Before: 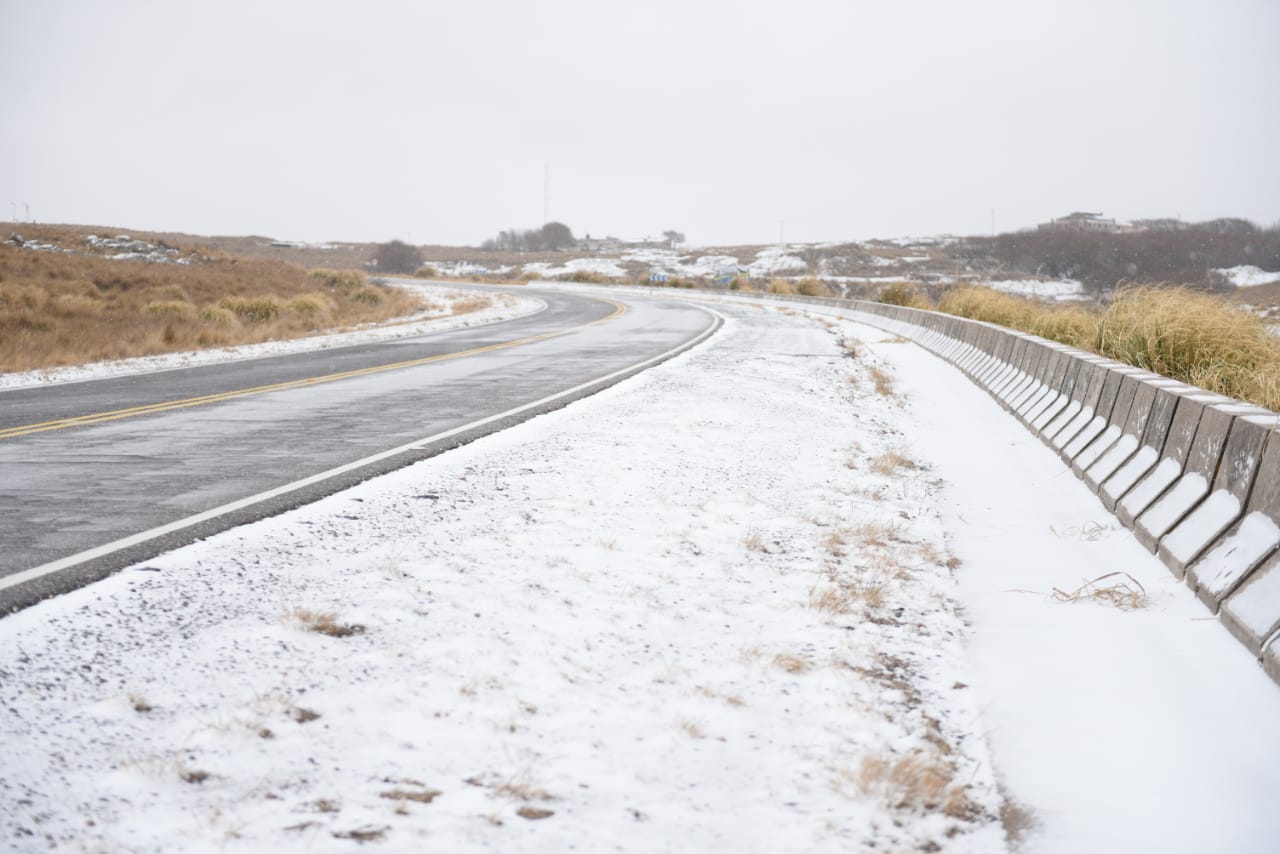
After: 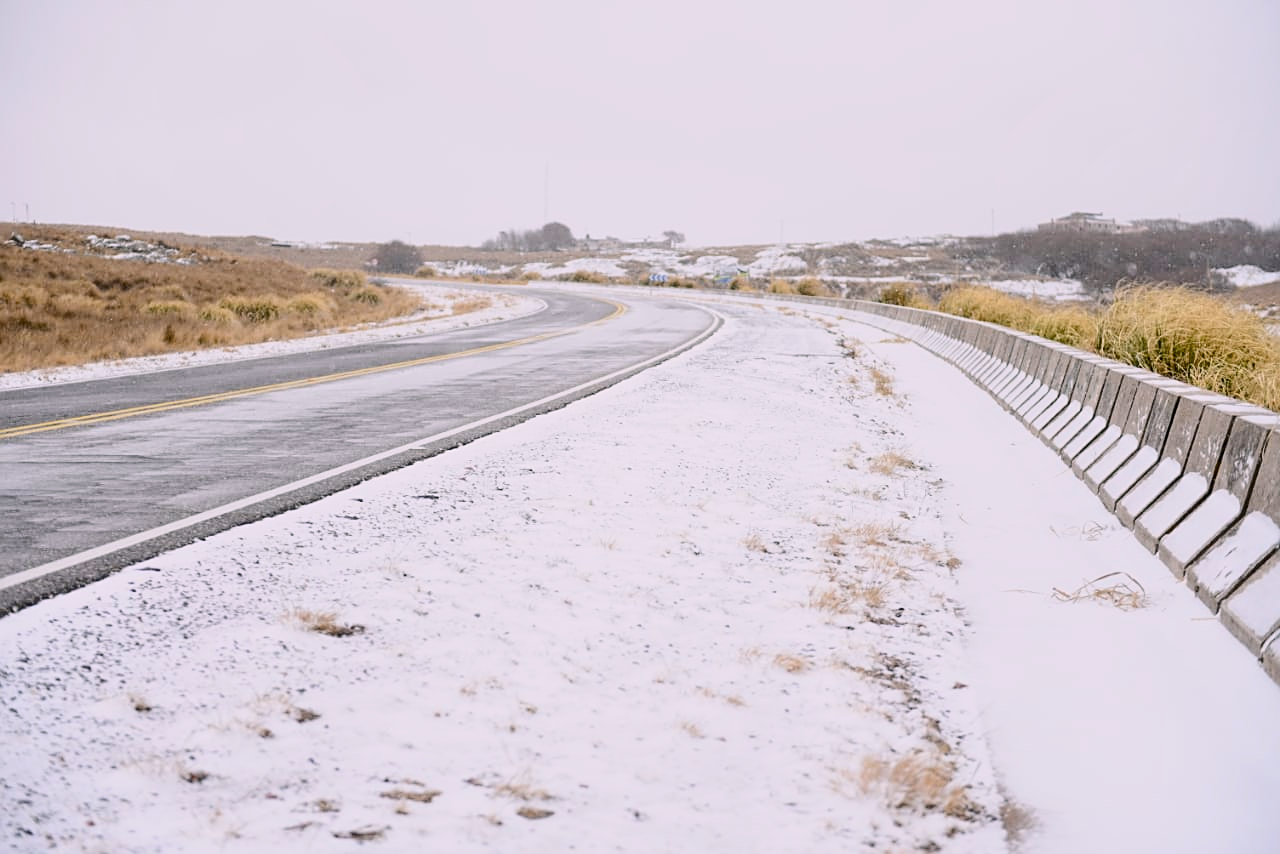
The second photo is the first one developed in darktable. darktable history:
local contrast: highlights 105%, shadows 97%, detail 119%, midtone range 0.2
exposure: black level correction 0.011, exposure -0.48 EV, compensate highlight preservation false
color balance rgb: highlights gain › chroma 1.44%, highlights gain › hue 307.05°, perceptual saturation grading › global saturation 35.87%
sharpen: on, module defaults
tone curve: curves: ch0 [(0, 0) (0.003, 0.023) (0.011, 0.029) (0.025, 0.037) (0.044, 0.047) (0.069, 0.057) (0.1, 0.075) (0.136, 0.103) (0.177, 0.145) (0.224, 0.193) (0.277, 0.266) (0.335, 0.362) (0.399, 0.473) (0.468, 0.569) (0.543, 0.655) (0.623, 0.73) (0.709, 0.804) (0.801, 0.874) (0.898, 0.924) (1, 1)], color space Lab, independent channels, preserve colors none
